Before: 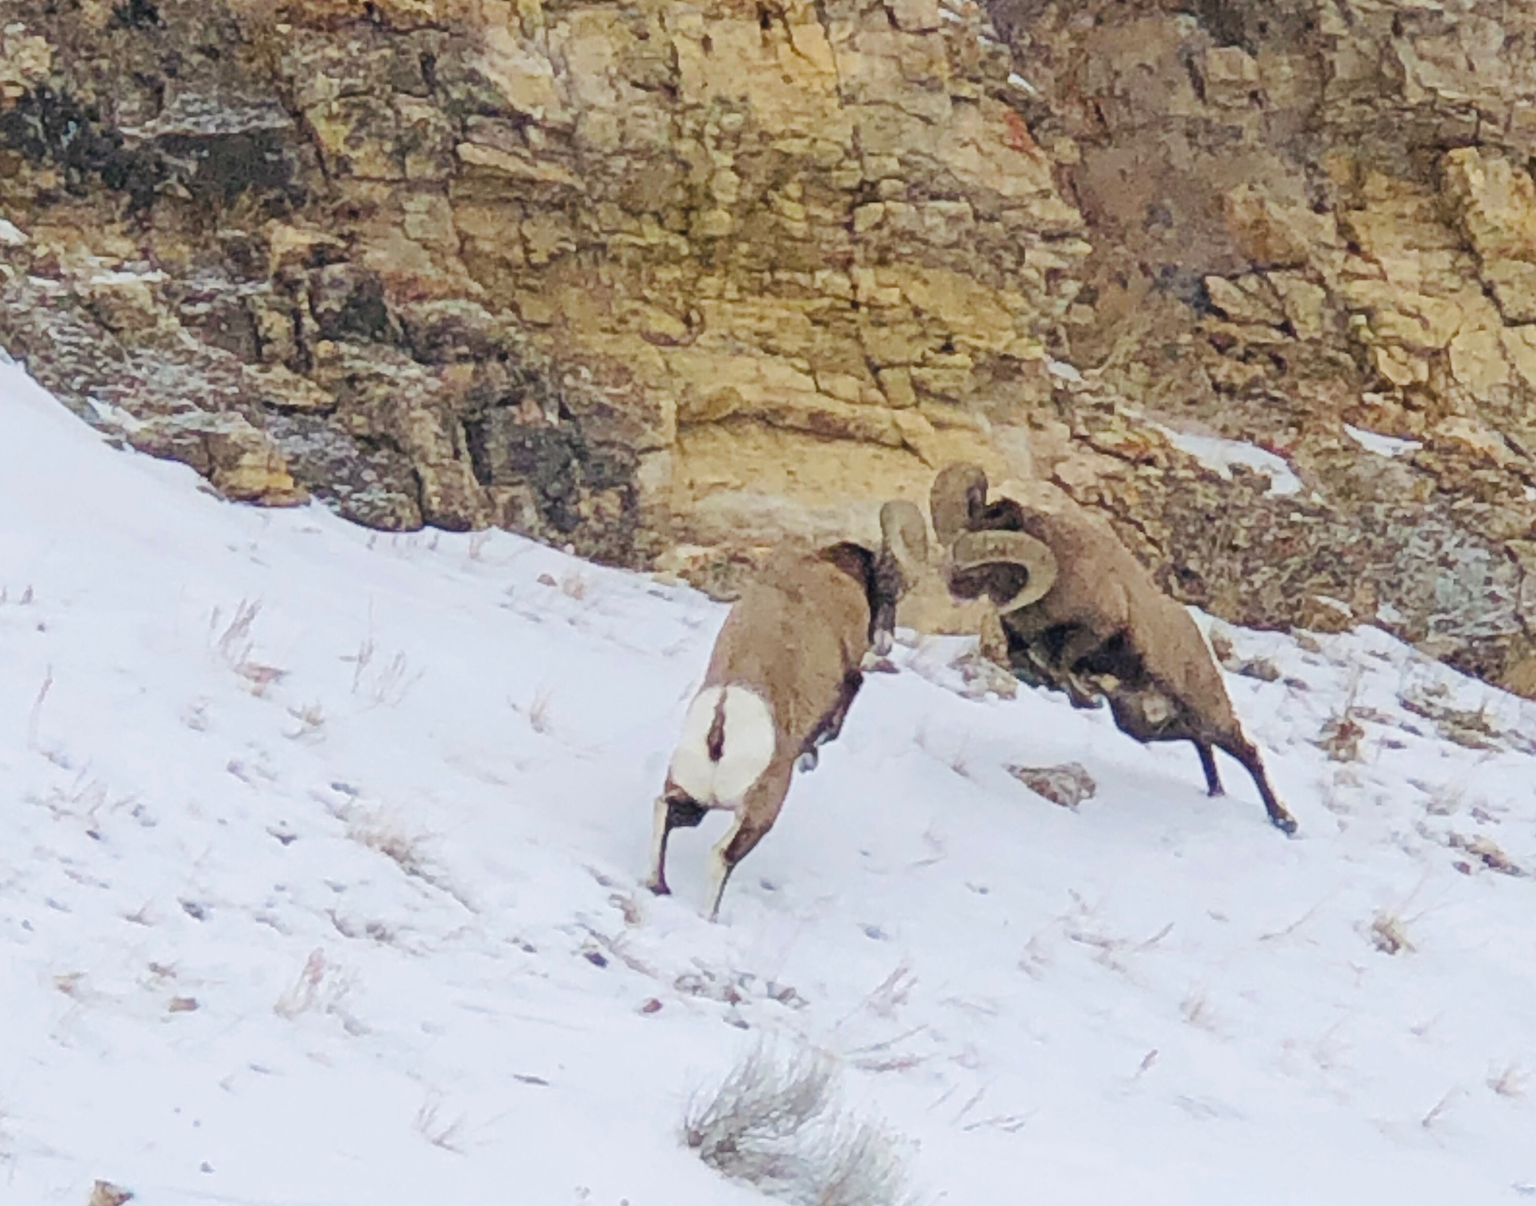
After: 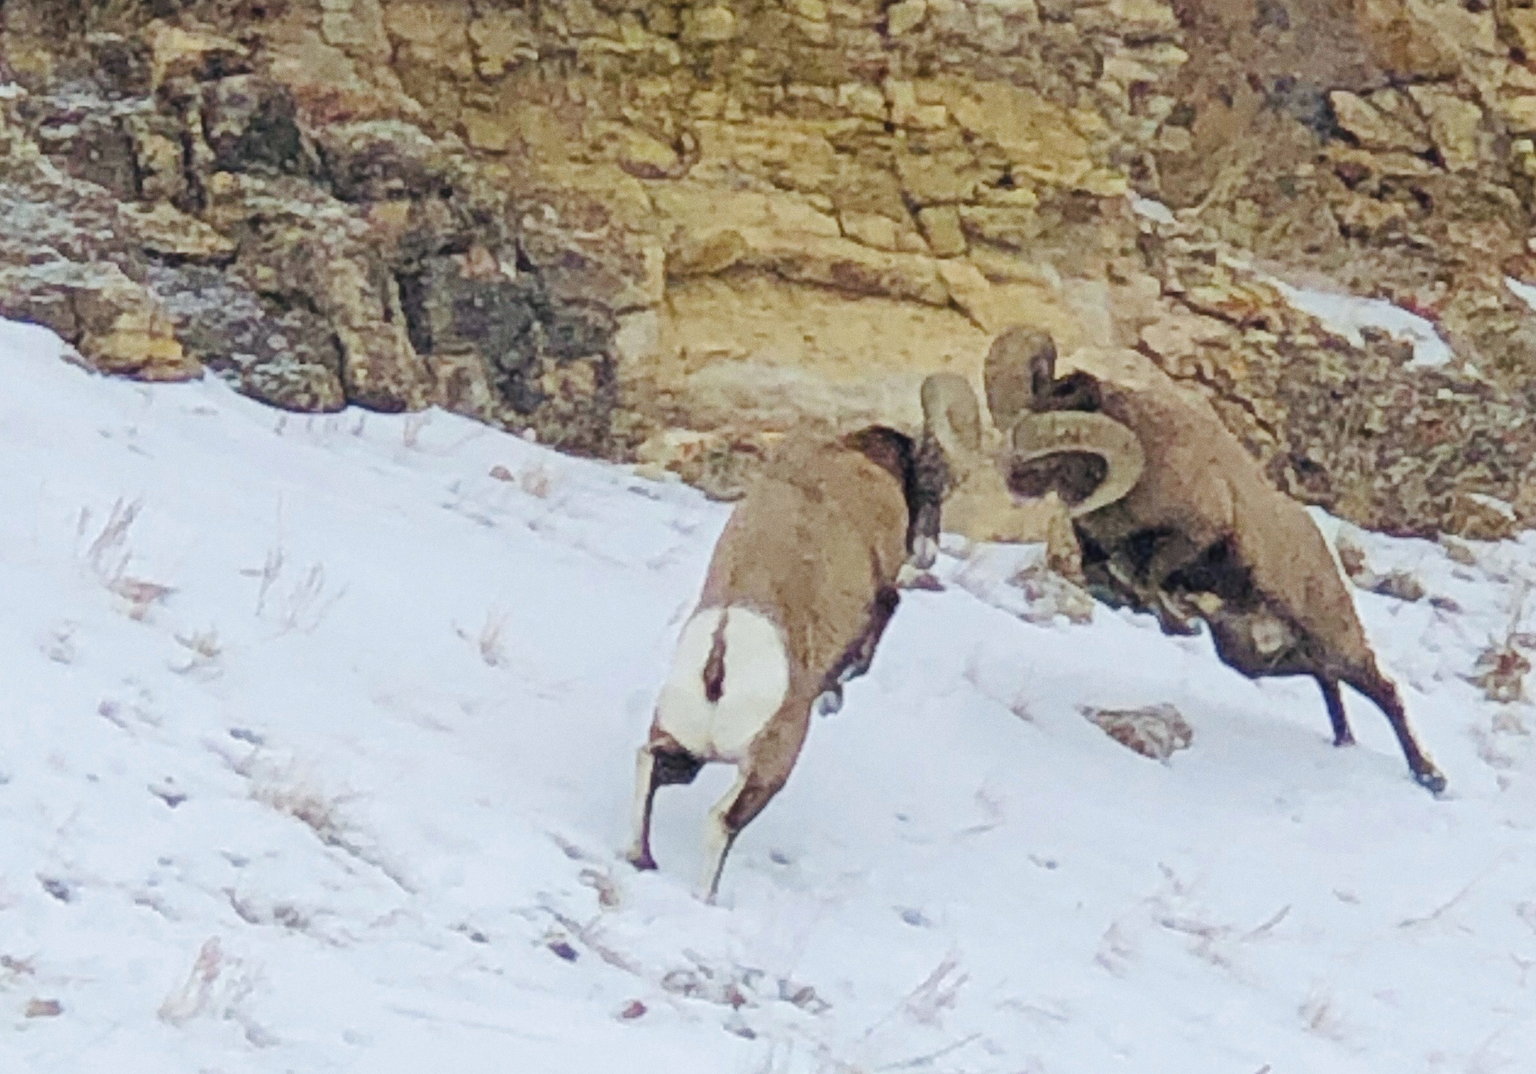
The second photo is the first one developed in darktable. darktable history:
white balance: red 0.978, blue 0.999
grain: coarseness 0.47 ISO
crop: left 9.712%, top 16.928%, right 10.845%, bottom 12.332%
